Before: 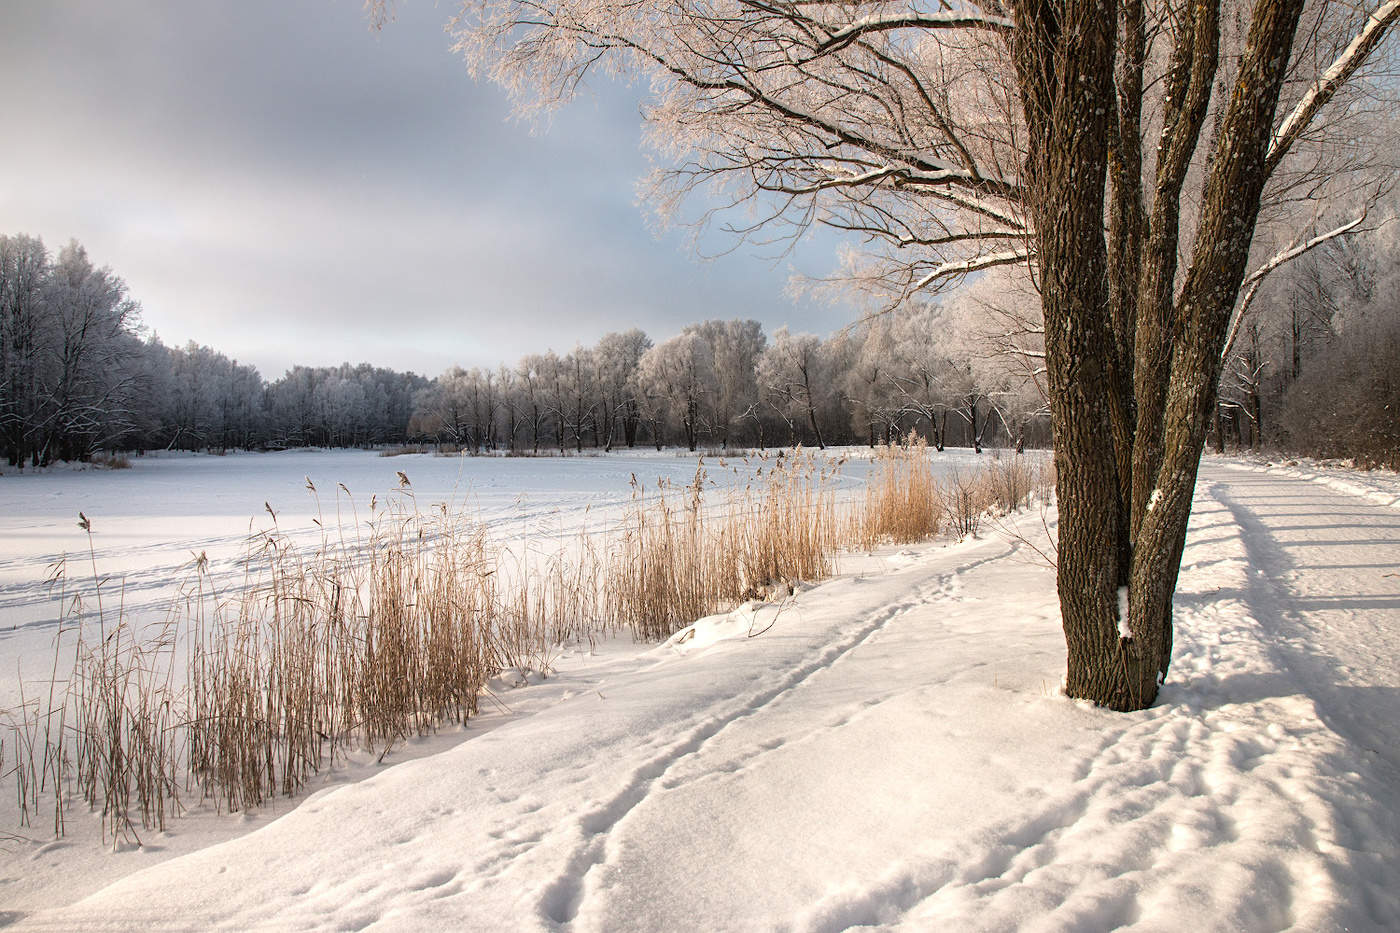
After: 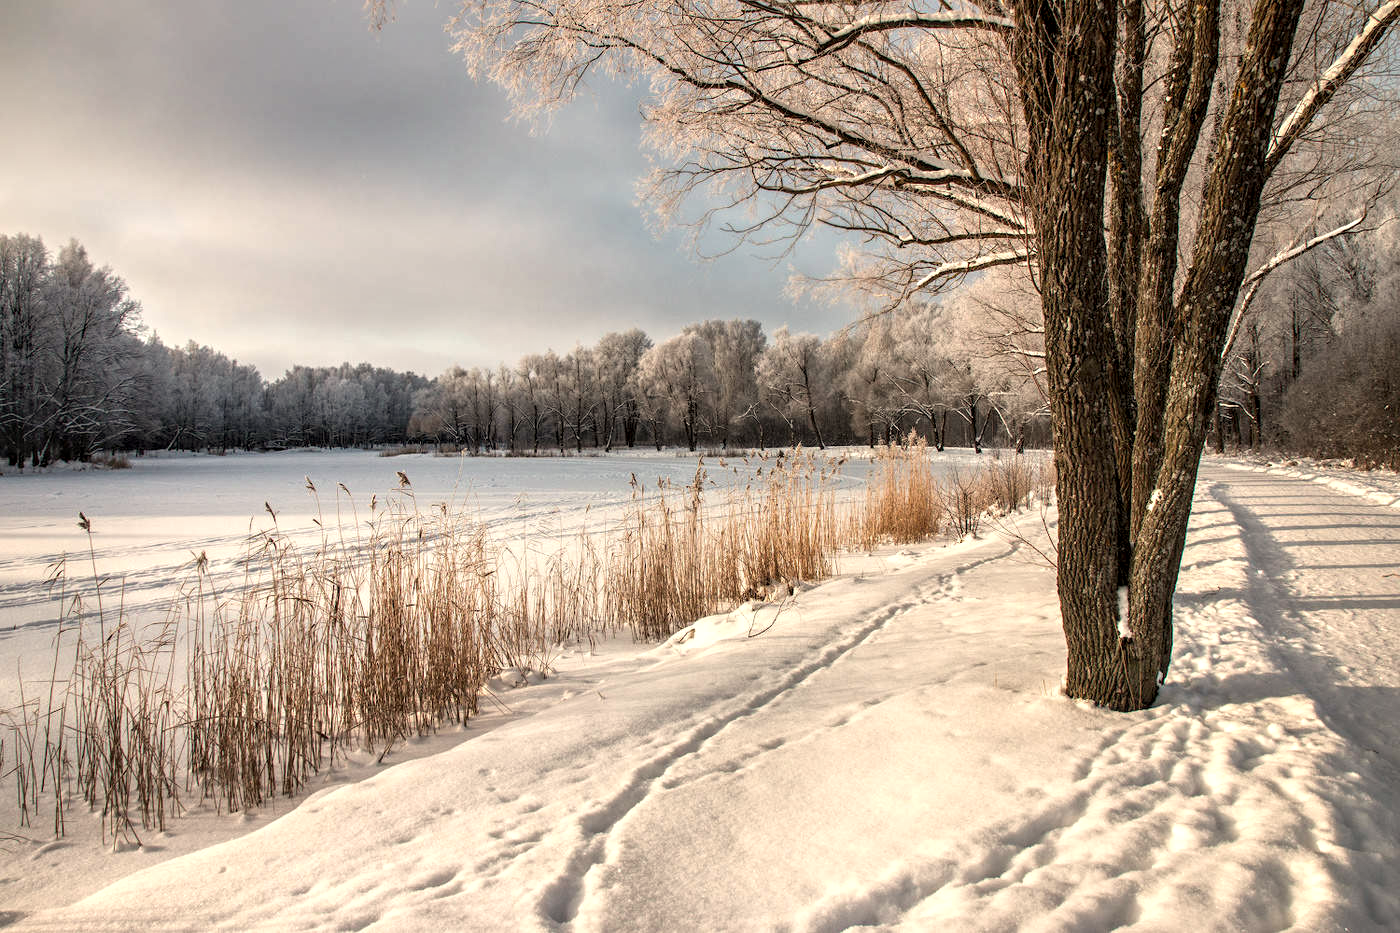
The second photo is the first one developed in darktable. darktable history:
local contrast: on, module defaults
contrast equalizer: y [[0.5, 0.5, 0.544, 0.569, 0.5, 0.5], [0.5 ×6], [0.5 ×6], [0 ×6], [0 ×6]]
white balance: red 1.045, blue 0.932
